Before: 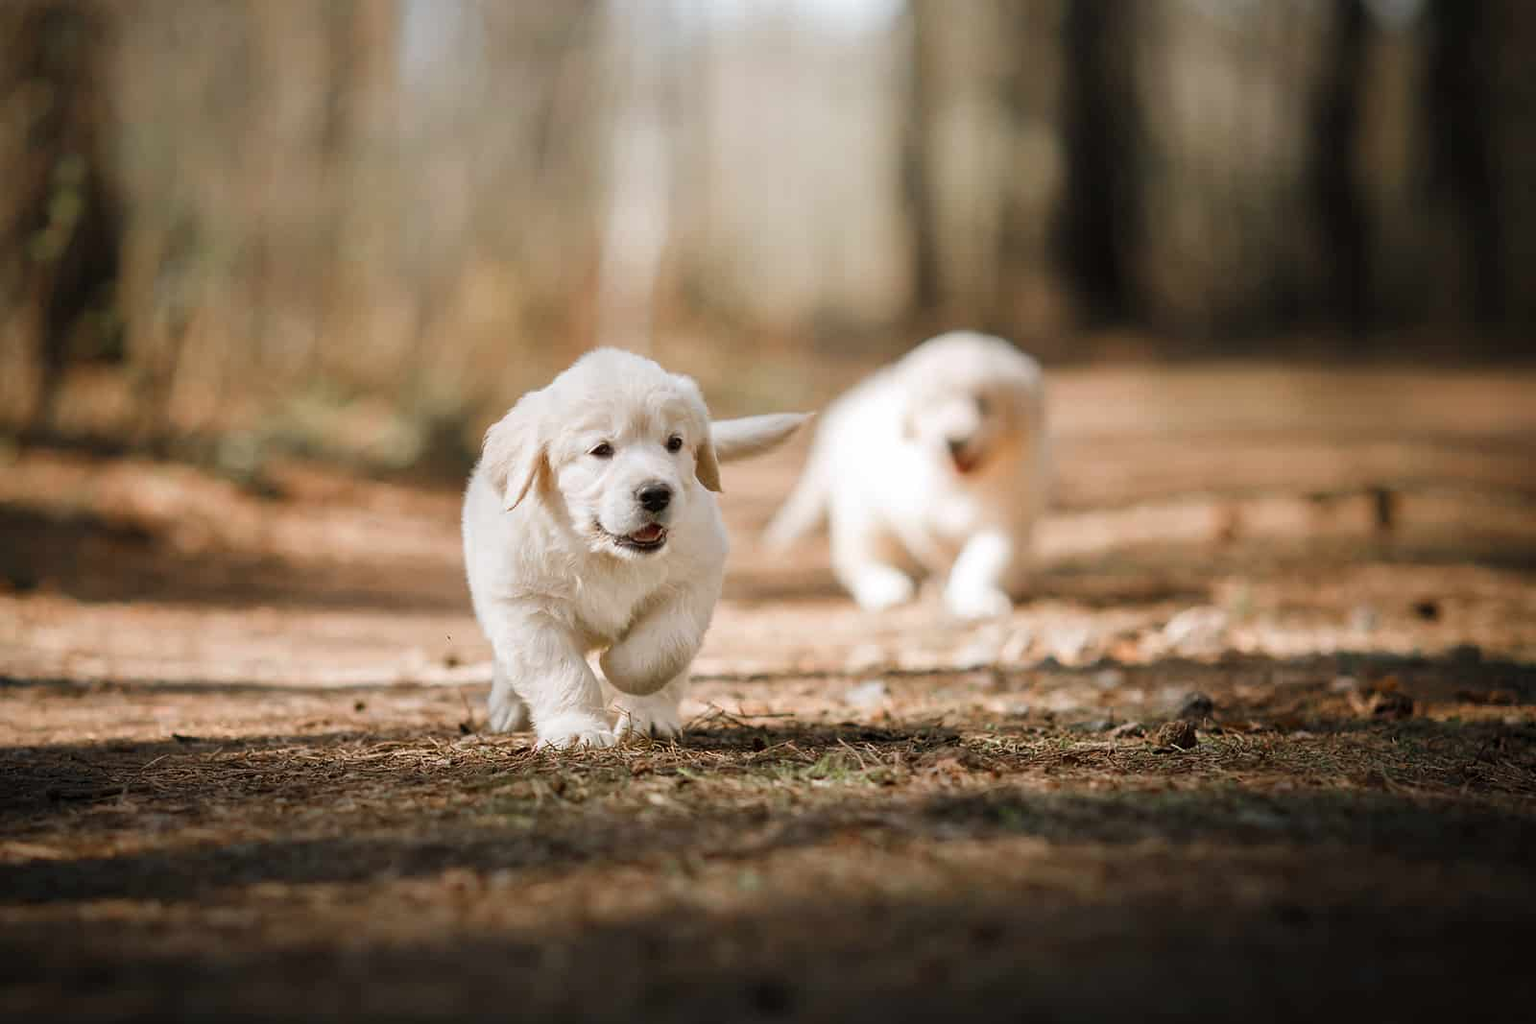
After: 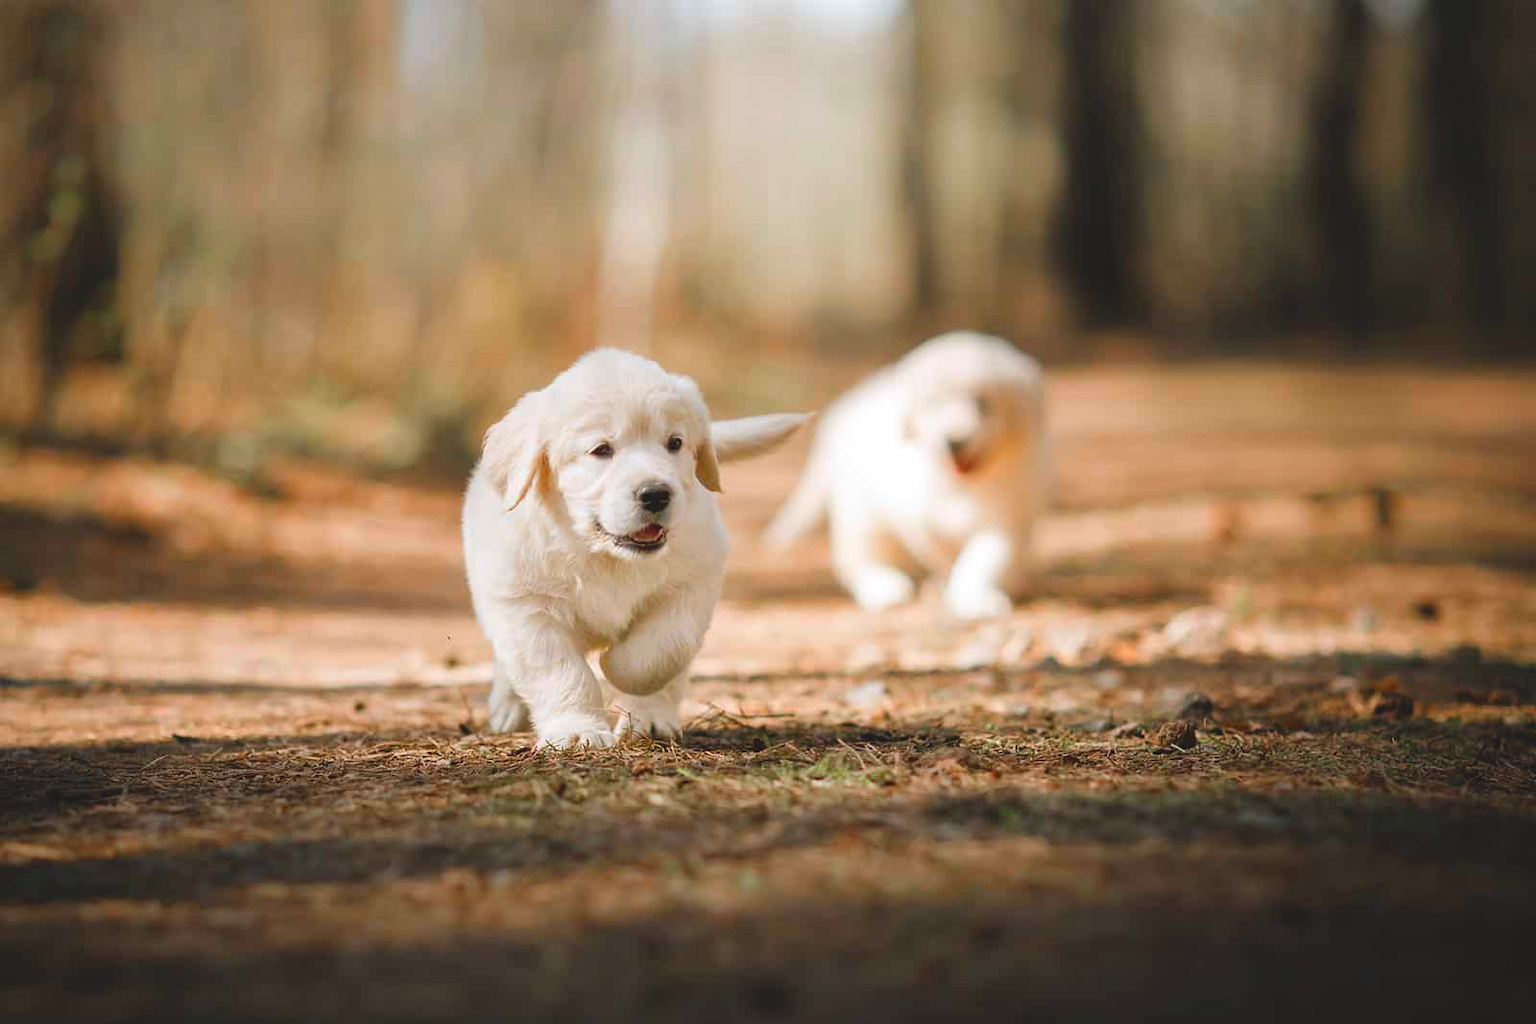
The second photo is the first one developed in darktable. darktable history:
contrast brightness saturation: contrast -0.199, saturation 0.189
tone equalizer: -8 EV -0.443 EV, -7 EV -0.373 EV, -6 EV -0.349 EV, -5 EV -0.259 EV, -3 EV 0.216 EV, -2 EV 0.35 EV, -1 EV 0.377 EV, +0 EV 0.447 EV
